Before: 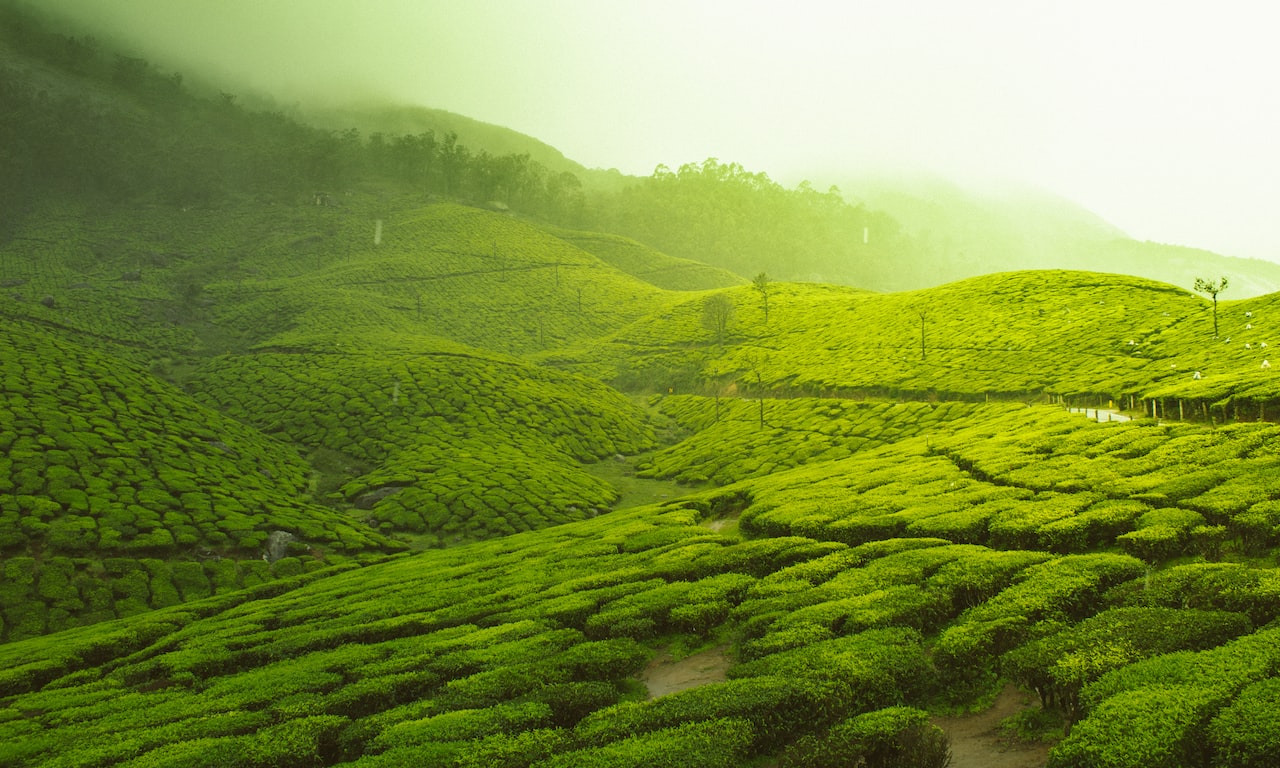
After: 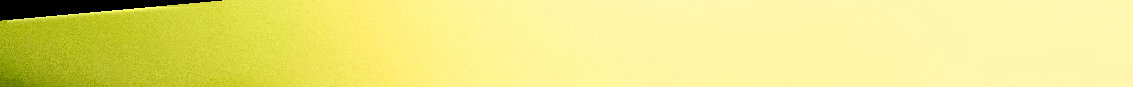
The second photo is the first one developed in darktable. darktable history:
sharpen: radius 2.676, amount 0.669
color balance rgb: perceptual saturation grading › global saturation 25%, global vibrance 20%
crop and rotate: left 9.644%, top 9.491%, right 6.021%, bottom 80.509%
grain: coarseness 9.61 ISO, strength 35.62%
tone curve: curves: ch0 [(0, 0) (0.004, 0.008) (0.077, 0.156) (0.169, 0.29) (0.774, 0.774) (1, 1)], color space Lab, linked channels, preserve colors none
white balance: red 1.138, green 0.996, blue 0.812
rotate and perspective: rotation -5.2°, automatic cropping off
